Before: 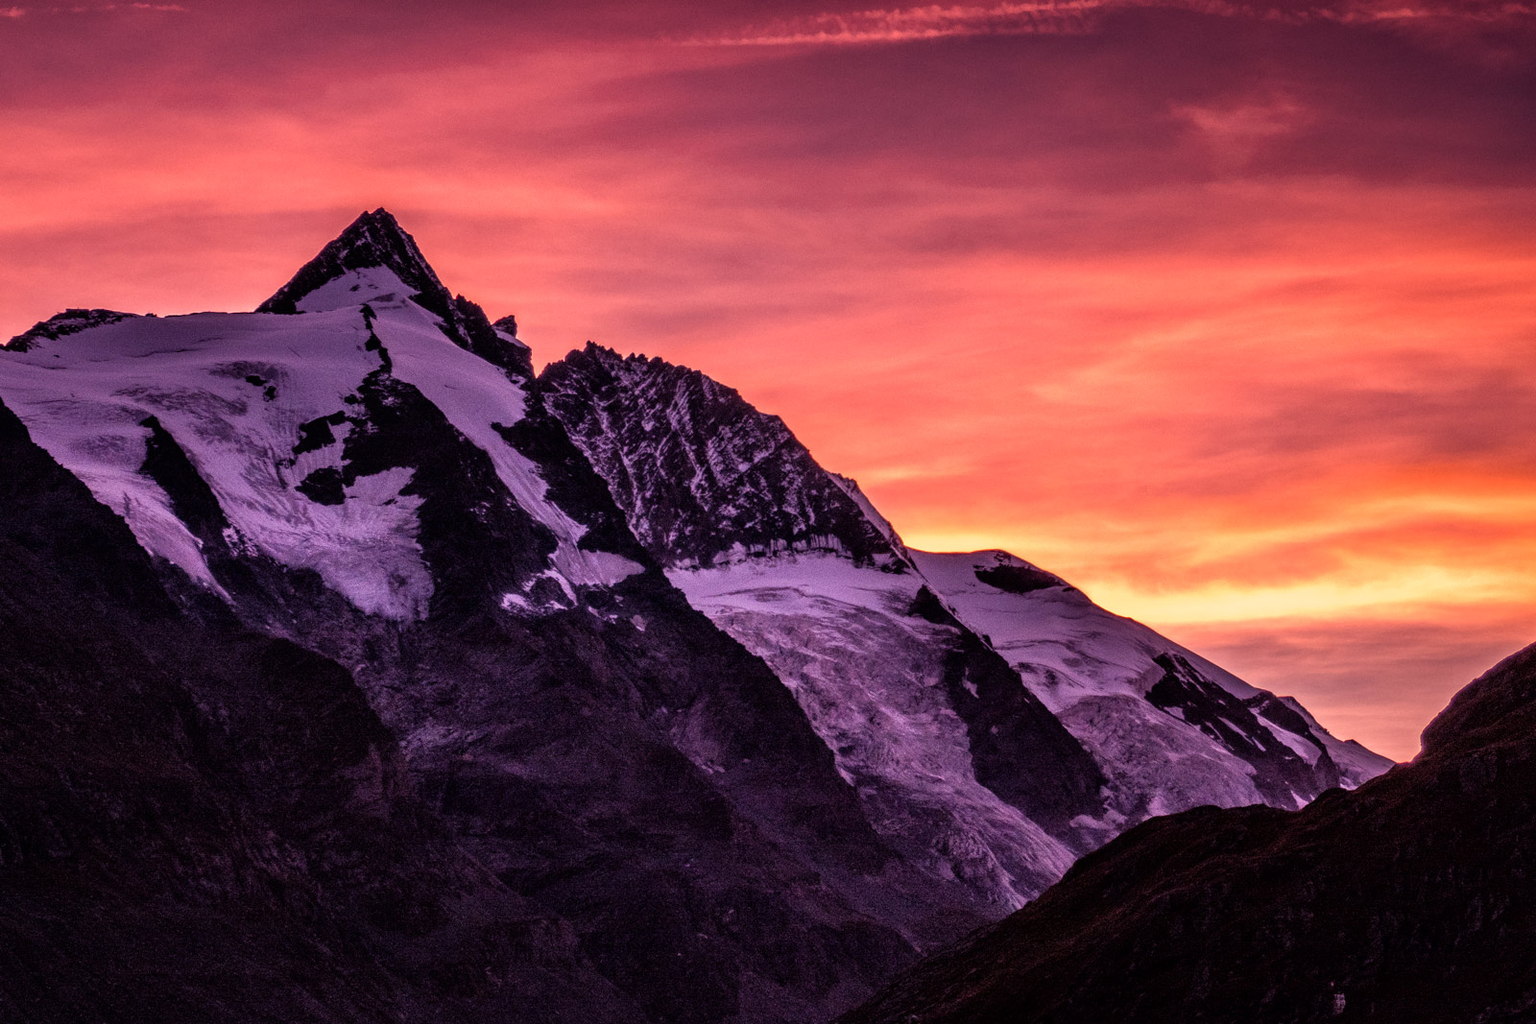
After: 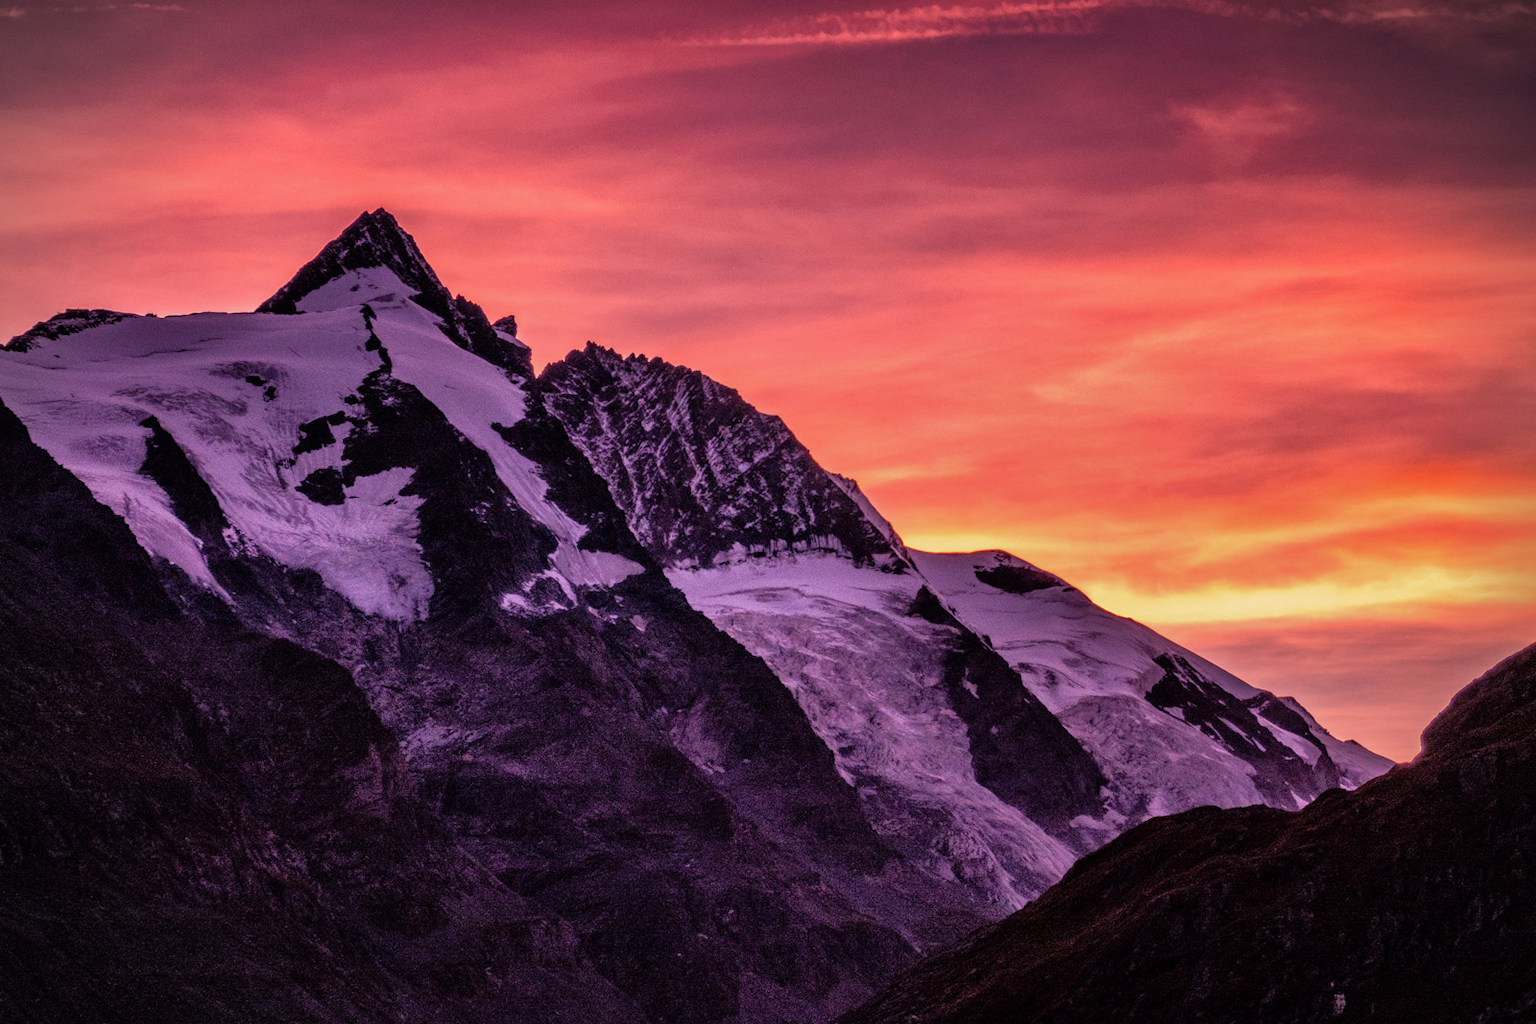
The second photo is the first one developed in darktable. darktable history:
vignetting: fall-off start 88.72%, fall-off radius 43.78%, width/height ratio 1.155
shadows and highlights: shadows 39.87, highlights -59.86
